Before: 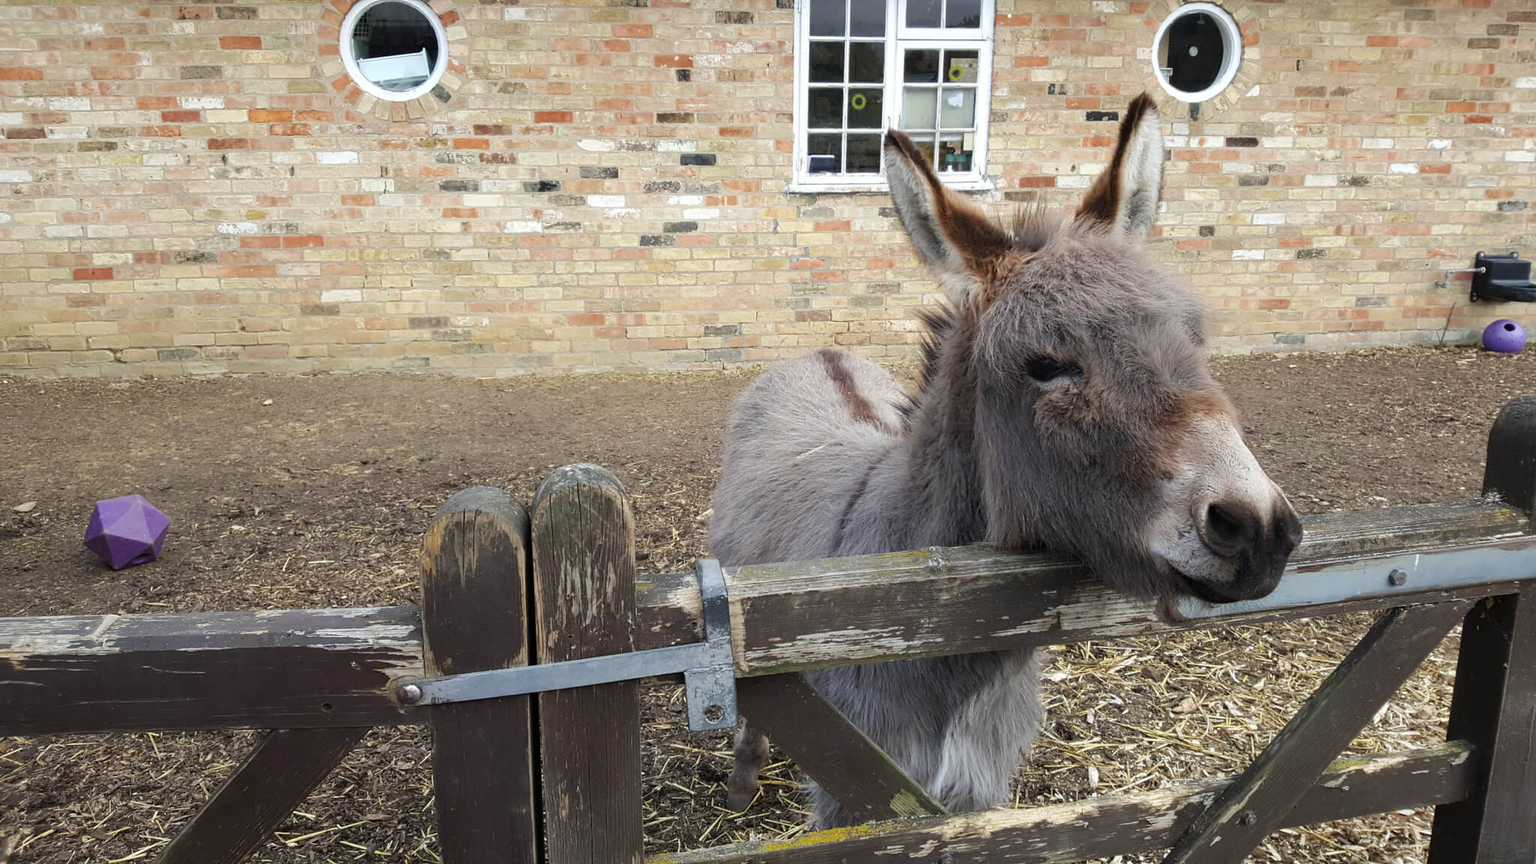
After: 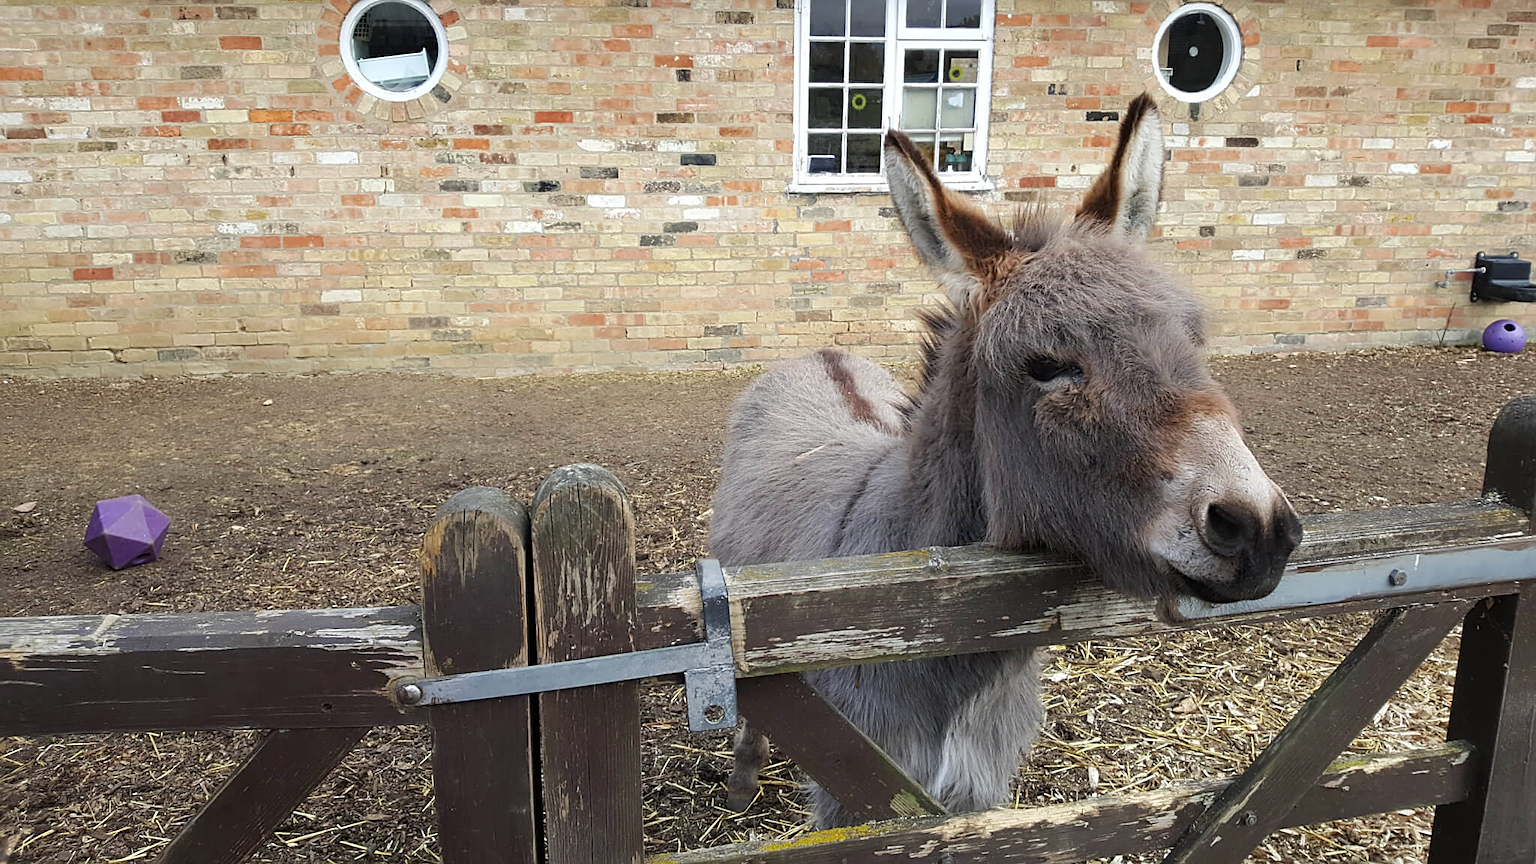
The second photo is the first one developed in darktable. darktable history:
sharpen: on, module defaults
color zones: curves: ch1 [(0, 0.523) (0.143, 0.545) (0.286, 0.52) (0.429, 0.506) (0.571, 0.503) (0.714, 0.503) (0.857, 0.508) (1, 0.523)]
